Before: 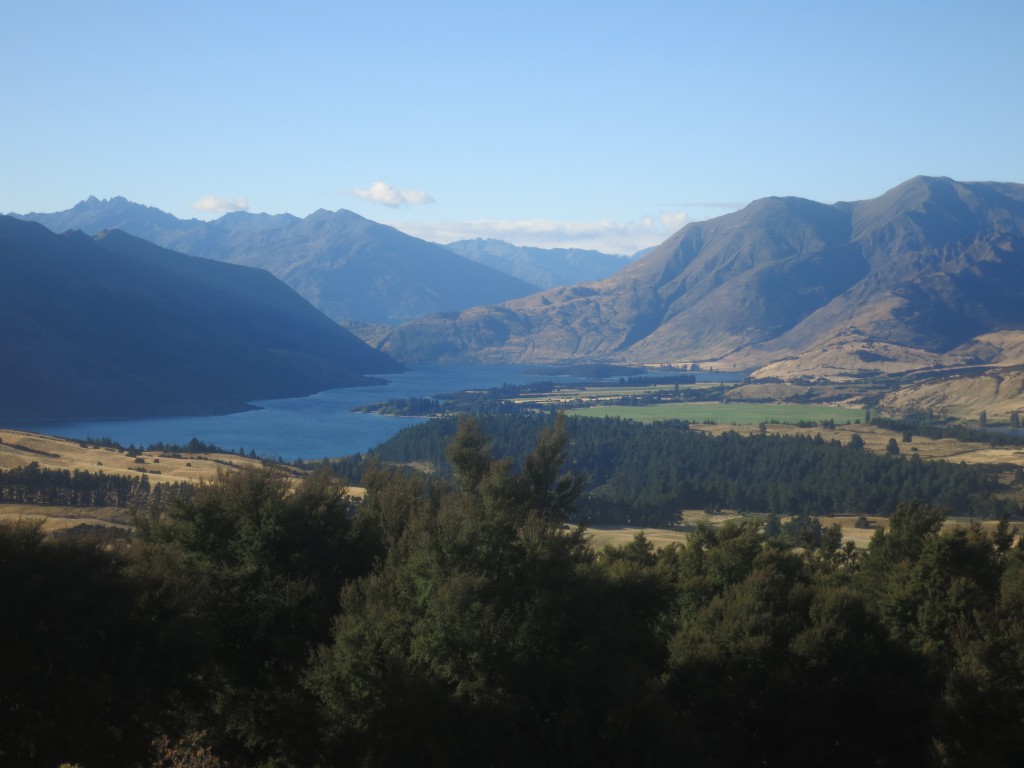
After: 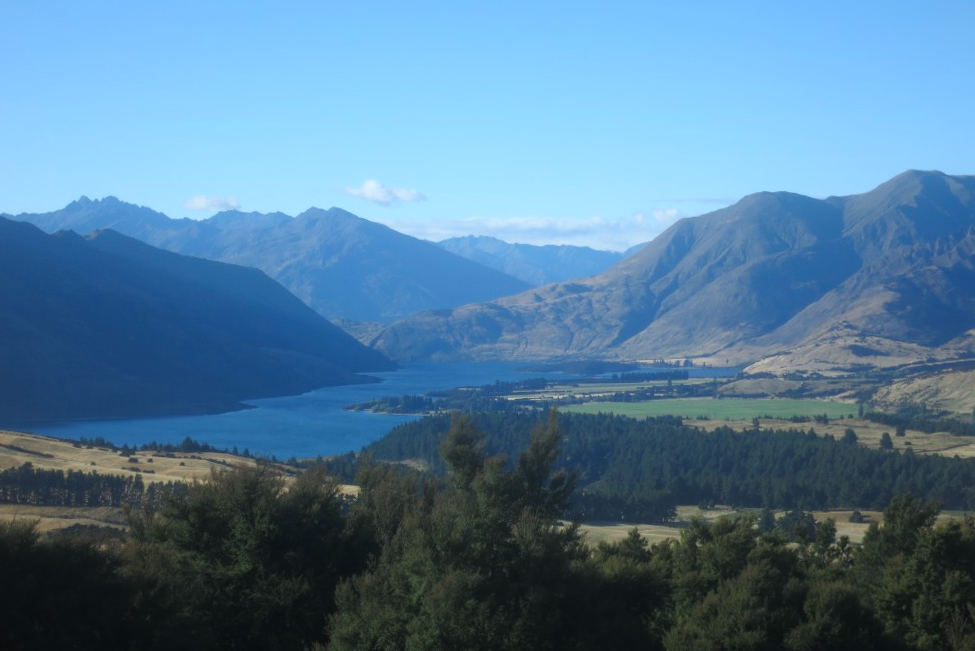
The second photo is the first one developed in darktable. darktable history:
crop and rotate: angle 0.407°, left 0.241%, right 3.547%, bottom 14.334%
color calibration: illuminant F (fluorescent), F source F9 (Cool White Deluxe 4150 K) – high CRI, x 0.374, y 0.373, temperature 4158.78 K
